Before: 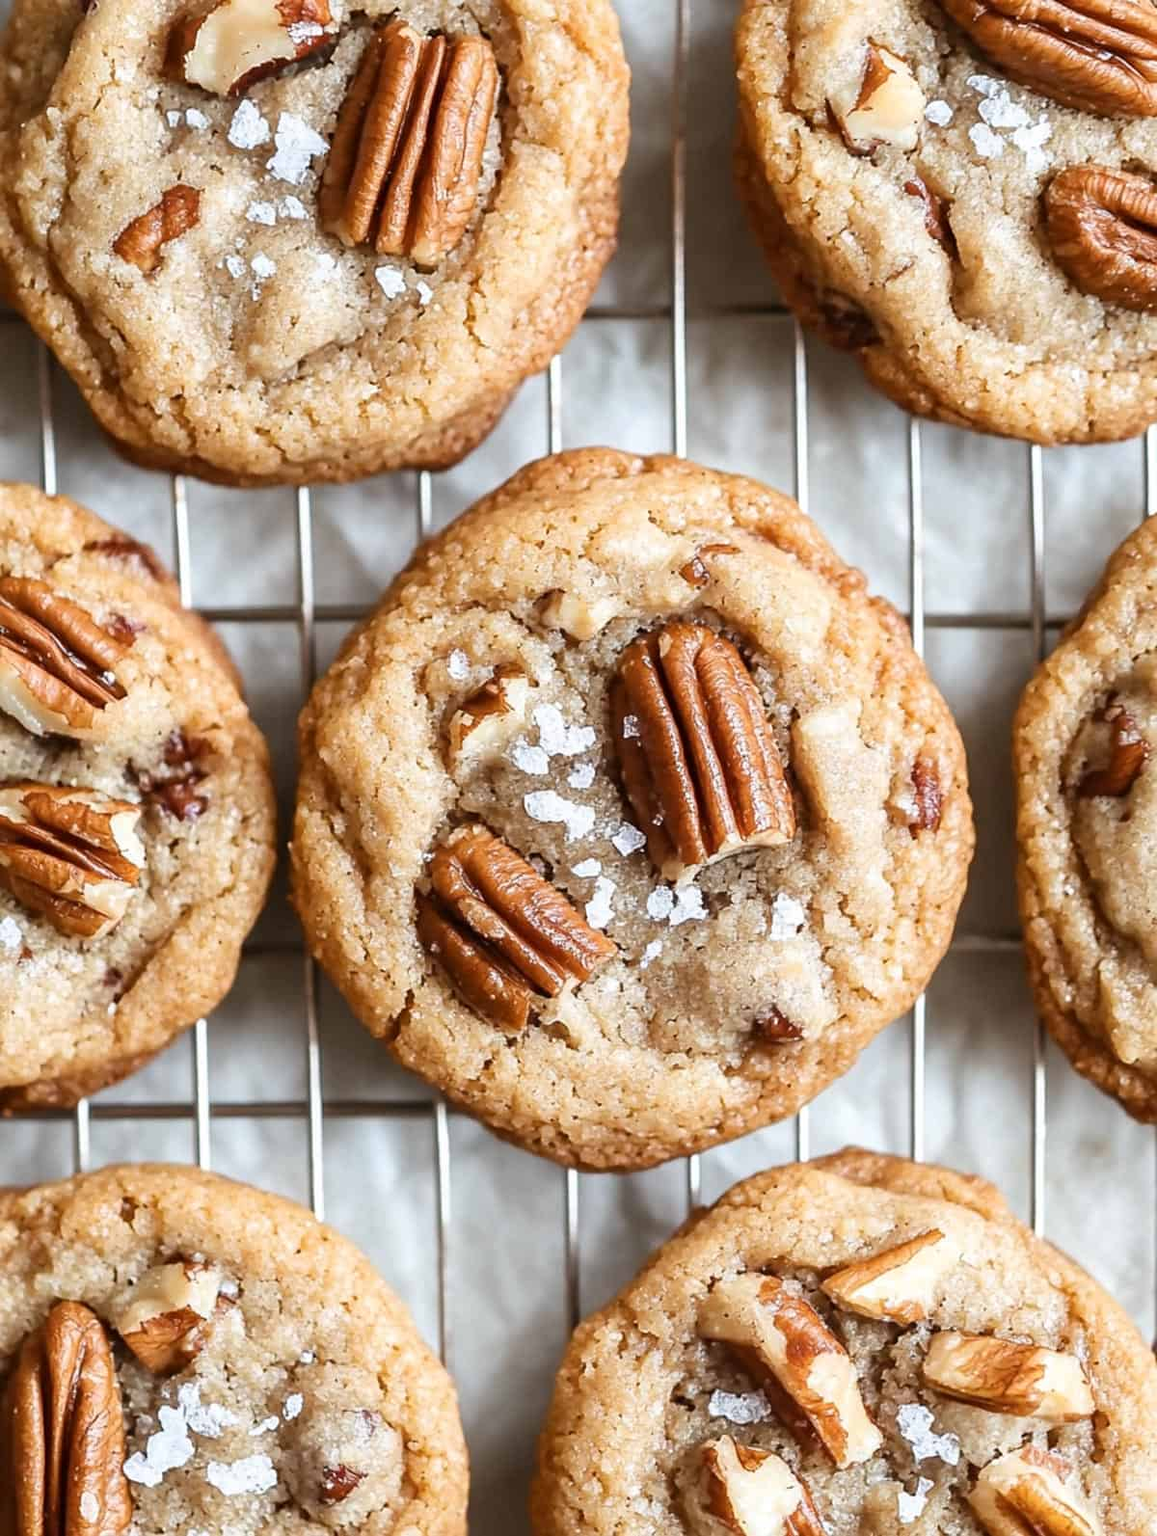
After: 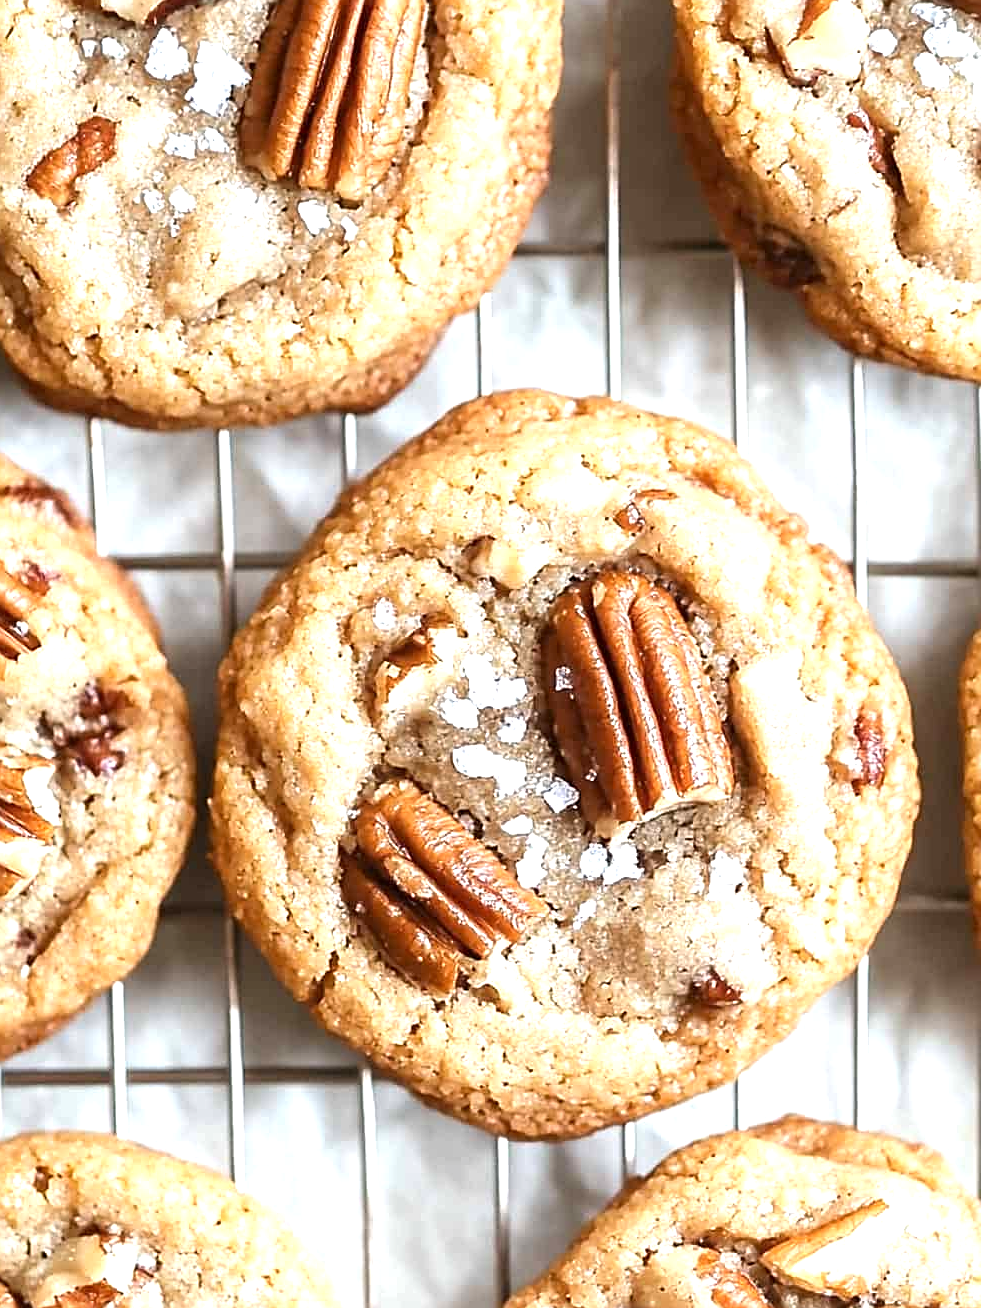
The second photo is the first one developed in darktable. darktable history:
exposure: black level correction 0, exposure 0.697 EV, compensate highlight preservation false
crop and rotate: left 7.634%, top 4.709%, right 10.535%, bottom 13.156%
sharpen: on, module defaults
